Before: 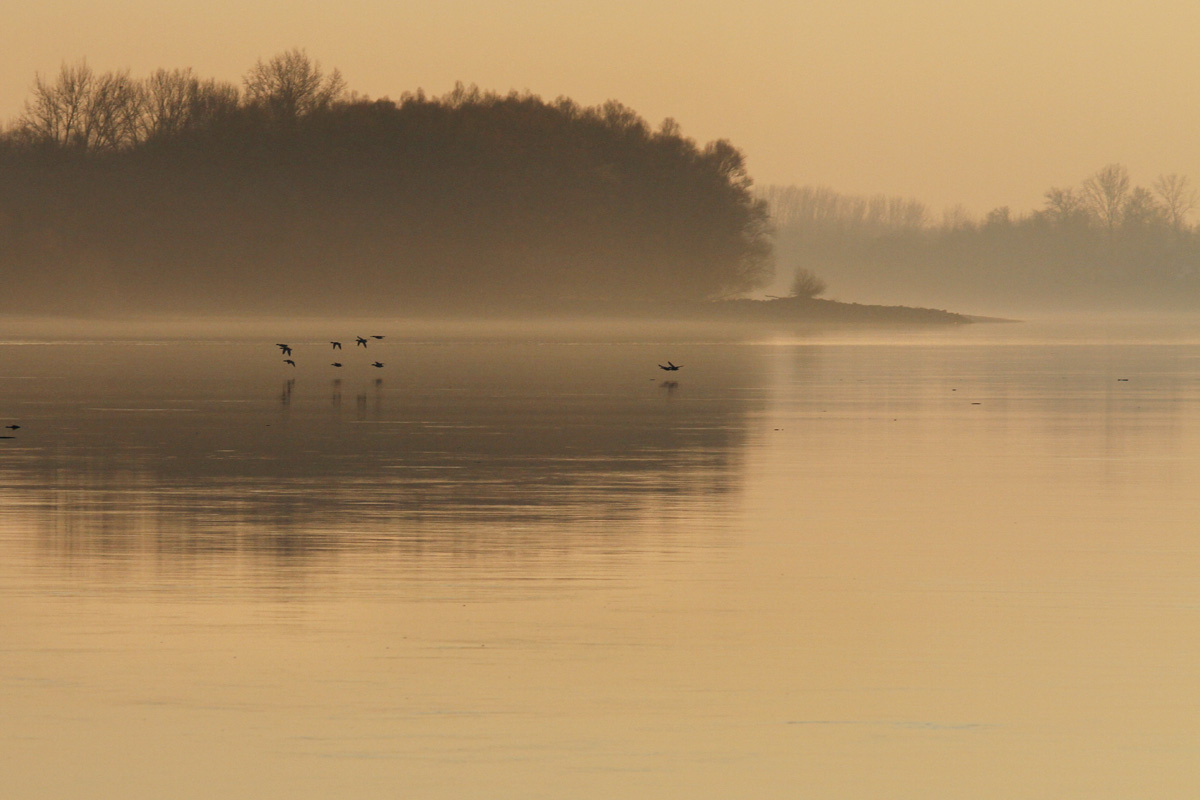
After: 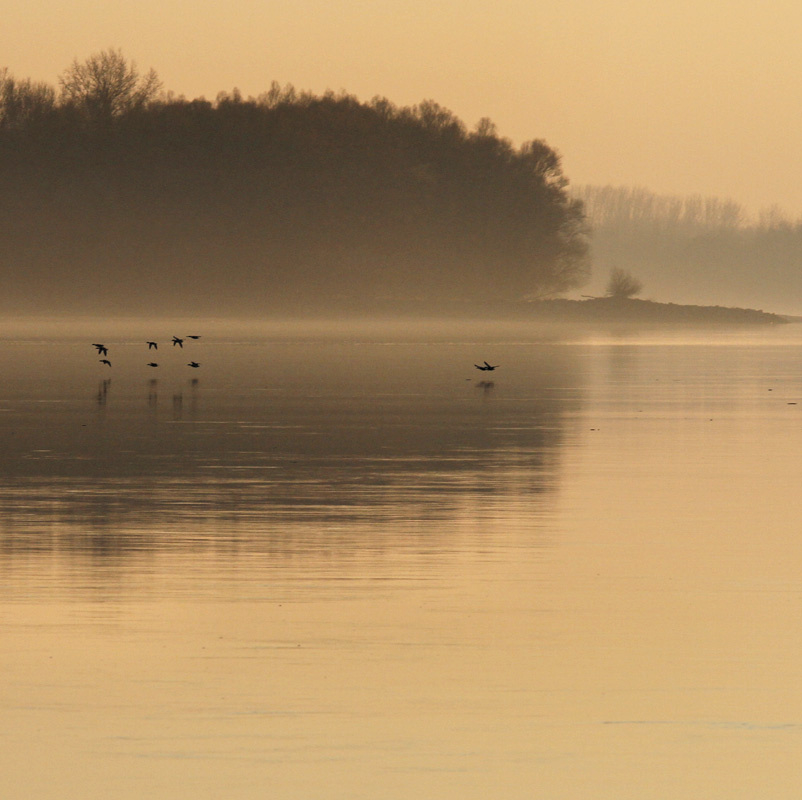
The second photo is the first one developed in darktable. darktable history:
levels: gray 50.73%, levels [0.062, 0.494, 0.925]
crop: left 15.379%, right 17.785%
